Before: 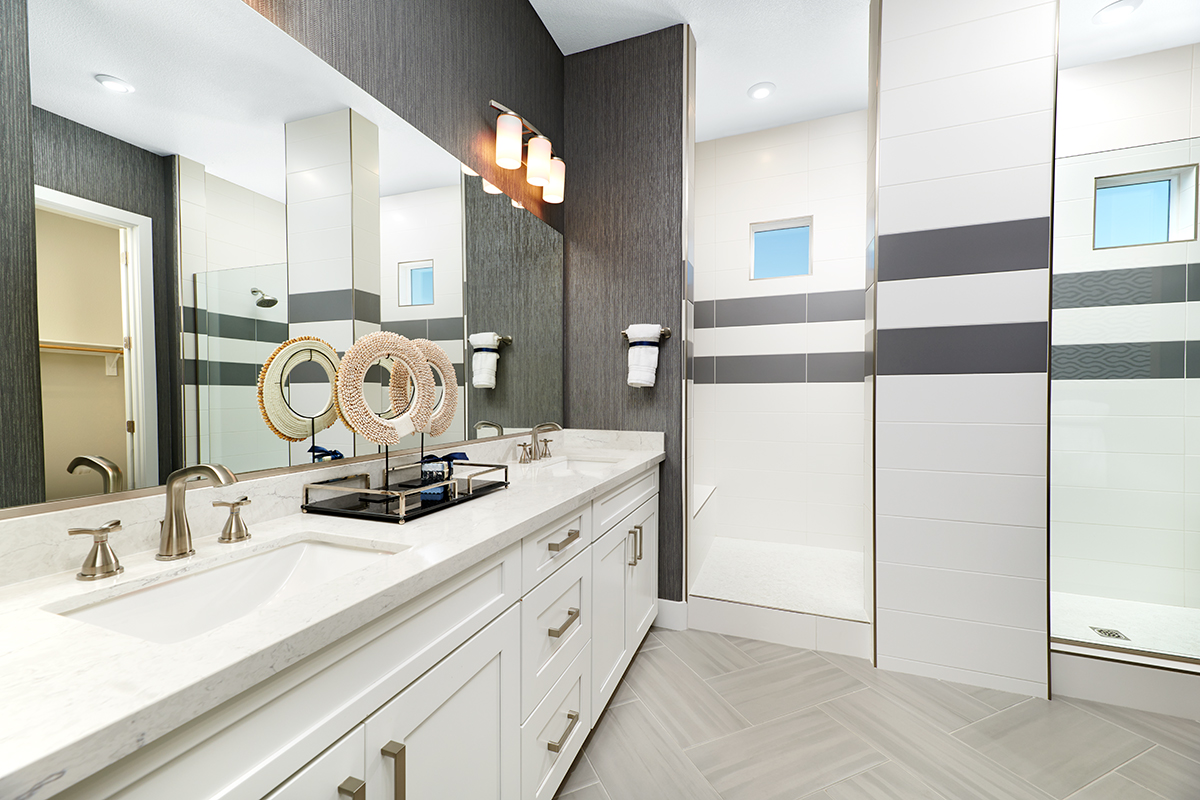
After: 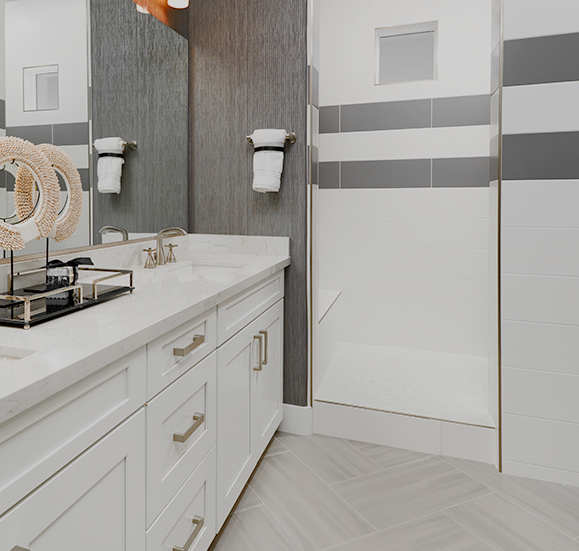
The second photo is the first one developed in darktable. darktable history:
crop: left 31.331%, top 24.424%, right 20.338%, bottom 6.602%
color correction: highlights b* 0.043
color balance rgb: highlights gain › chroma 0.101%, highlights gain › hue 330.11°, perceptual saturation grading › global saturation 20%, perceptual saturation grading › highlights -49.128%, perceptual saturation grading › shadows 26.177%, global vibrance 24.509%, contrast -24.938%
color zones: curves: ch0 [(0, 0.447) (0.184, 0.543) (0.323, 0.476) (0.429, 0.445) (0.571, 0.443) (0.714, 0.451) (0.857, 0.452) (1, 0.447)]; ch1 [(0, 0.464) (0.176, 0.46) (0.287, 0.177) (0.429, 0.002) (0.571, 0) (0.714, 0) (0.857, 0) (1, 0.464)]
